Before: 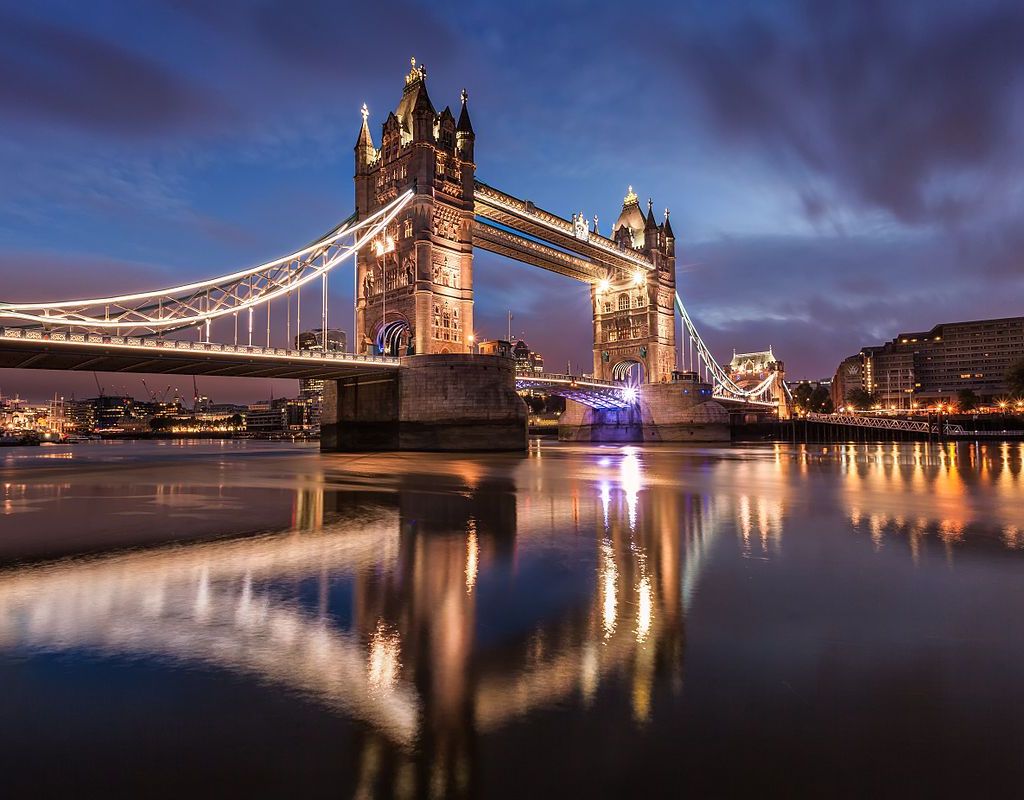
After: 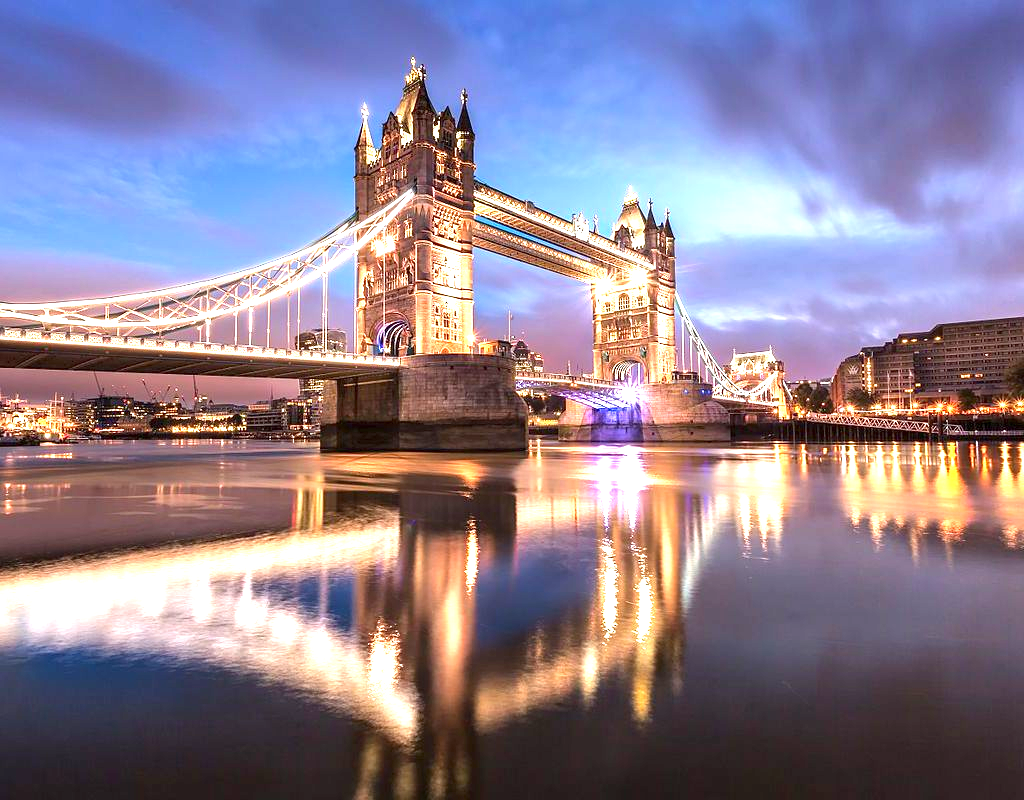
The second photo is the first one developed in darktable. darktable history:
exposure: black level correction 0.001, exposure 1.716 EV, compensate highlight preservation false
